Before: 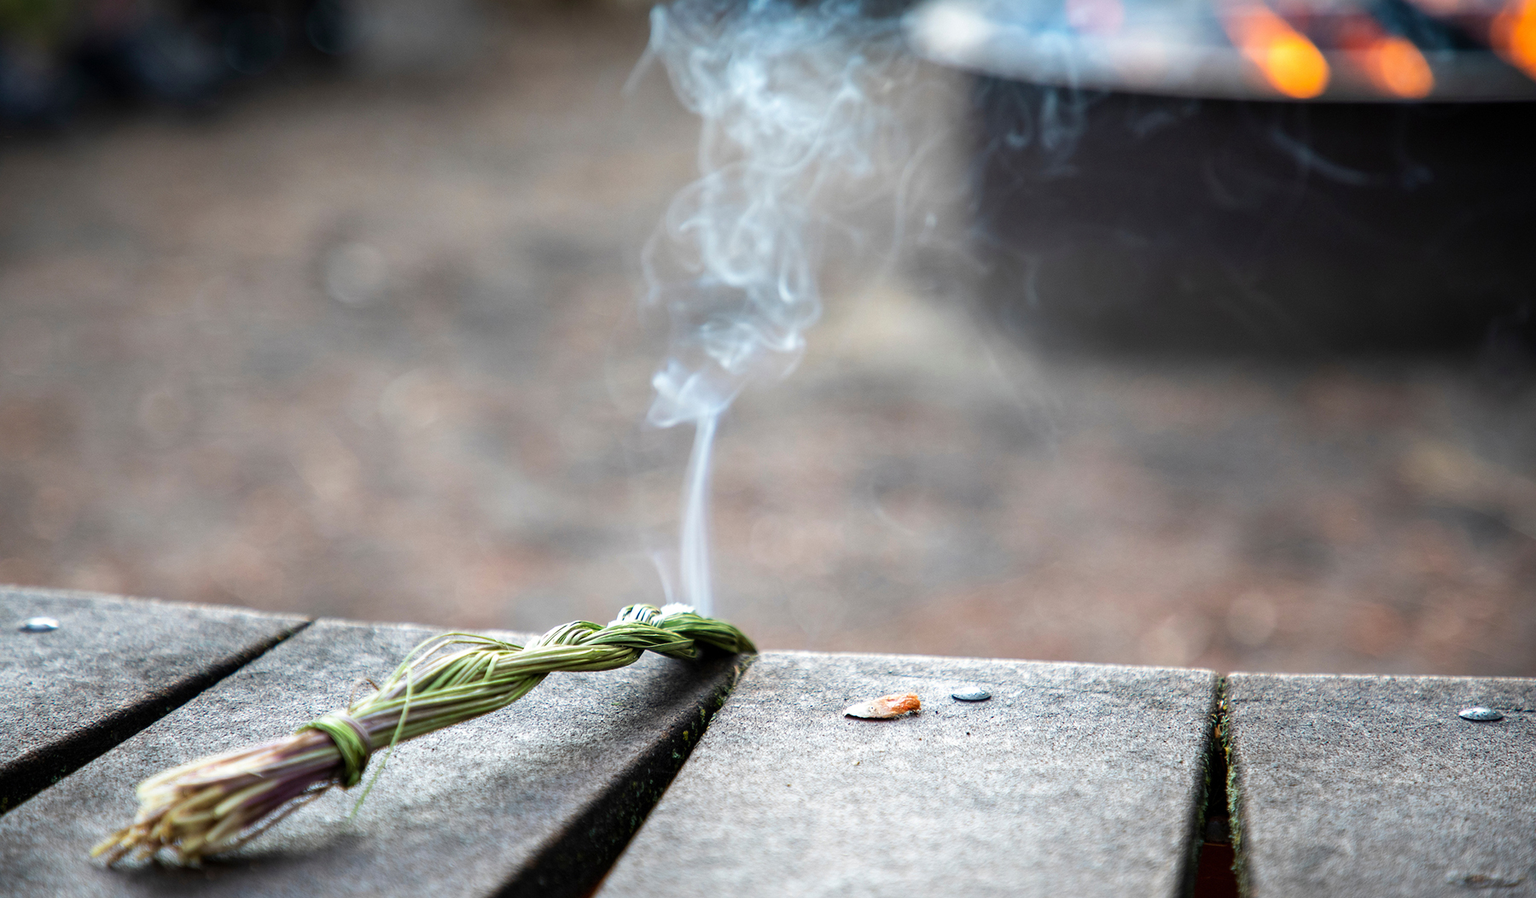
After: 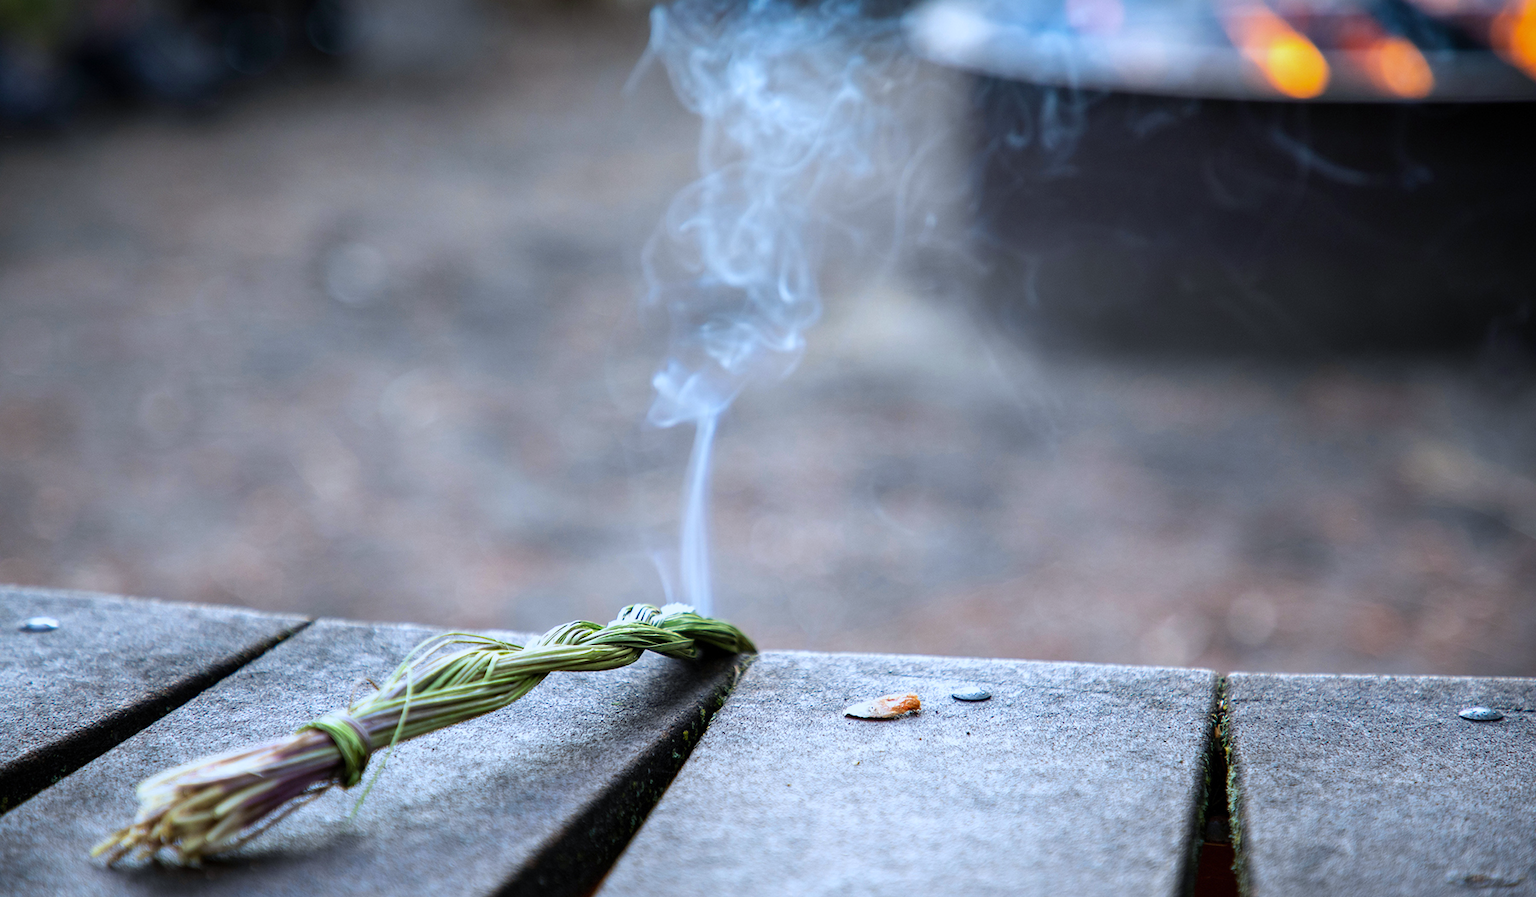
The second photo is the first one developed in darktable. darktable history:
color zones: curves: ch0 [(0, 0.5) (0.143, 0.5) (0.286, 0.5) (0.429, 0.495) (0.571, 0.437) (0.714, 0.44) (0.857, 0.496) (1, 0.5)]
white balance: red 0.926, green 1.003, blue 1.133
